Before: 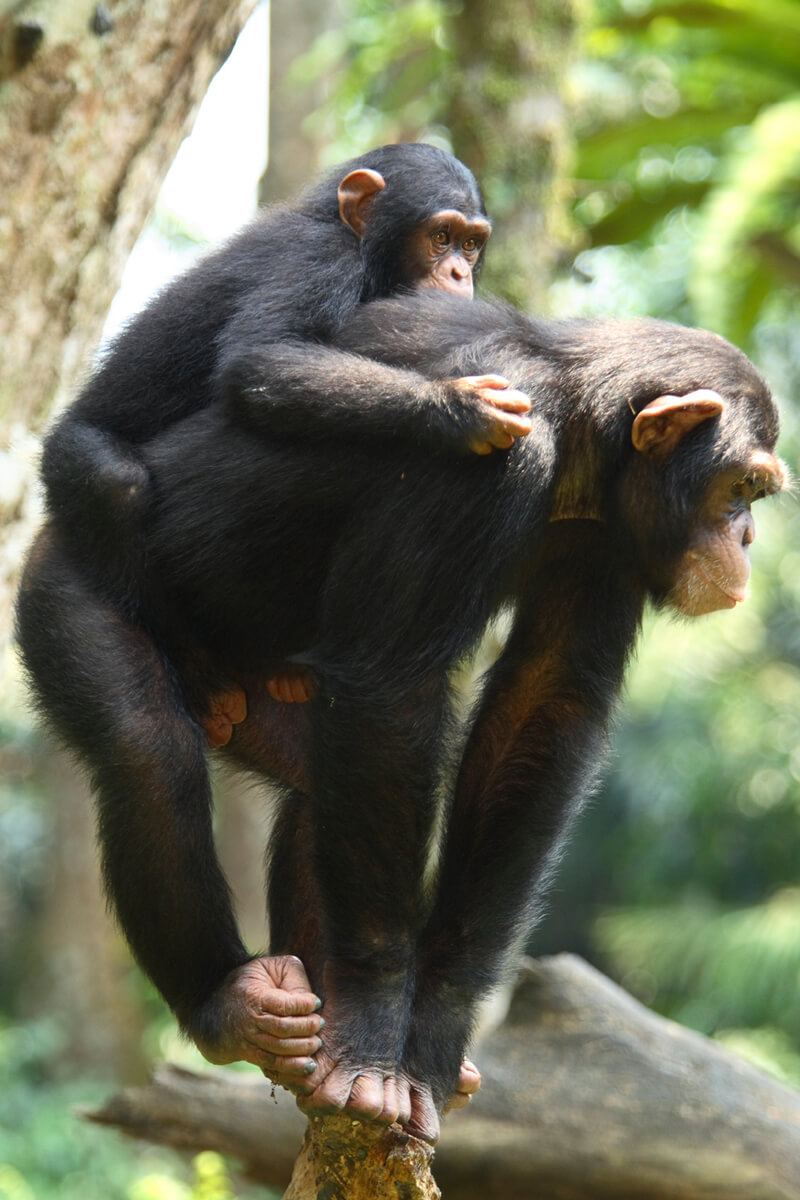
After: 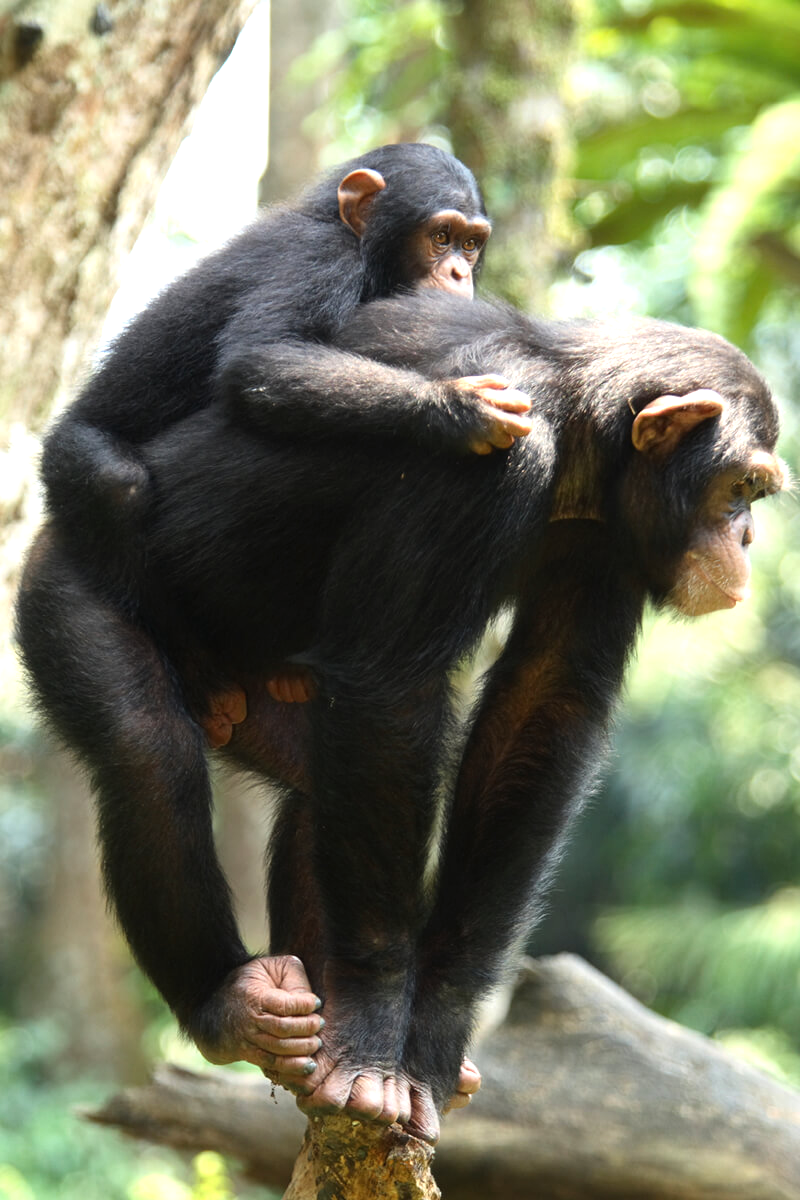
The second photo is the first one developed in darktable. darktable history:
contrast brightness saturation: saturation -0.049
tone equalizer: -8 EV -0.43 EV, -7 EV -0.399 EV, -6 EV -0.318 EV, -5 EV -0.243 EV, -3 EV 0.222 EV, -2 EV 0.331 EV, -1 EV 0.388 EV, +0 EV 0.401 EV, mask exposure compensation -0.5 EV
